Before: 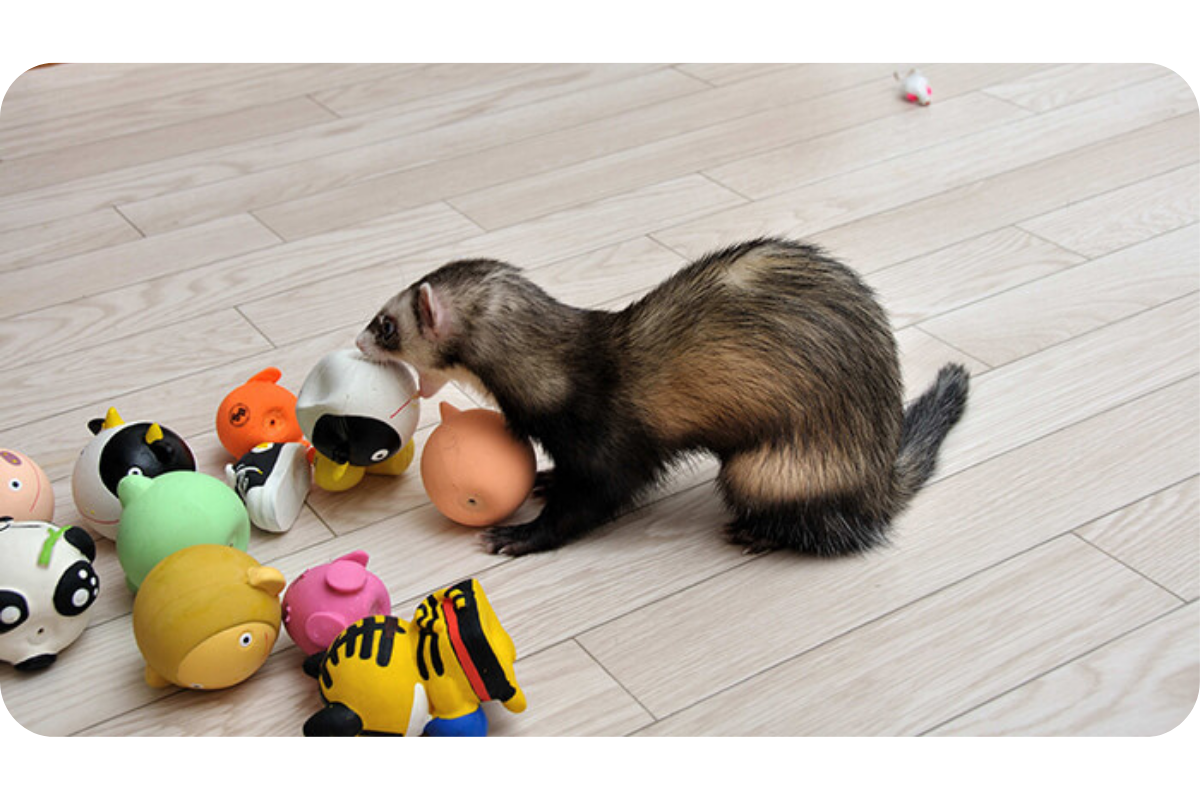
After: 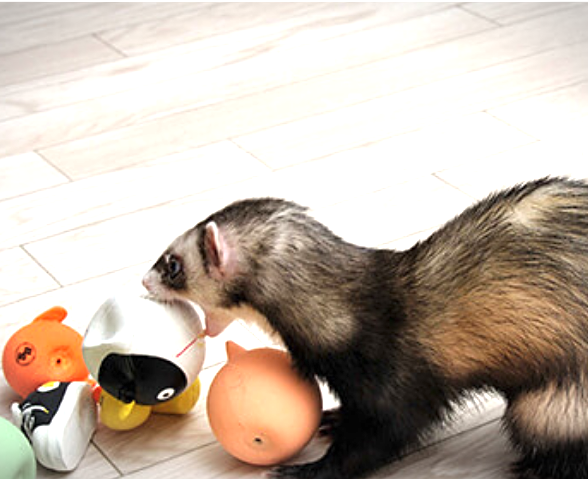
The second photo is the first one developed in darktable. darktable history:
sharpen: amount 0.2
crop: left 17.916%, top 7.682%, right 33.037%, bottom 32.409%
exposure: black level correction 0, exposure 1 EV, compensate highlight preservation false
vignetting: fall-off start 100.06%, width/height ratio 1.324
tone equalizer: edges refinement/feathering 500, mask exposure compensation -1.57 EV, preserve details no
